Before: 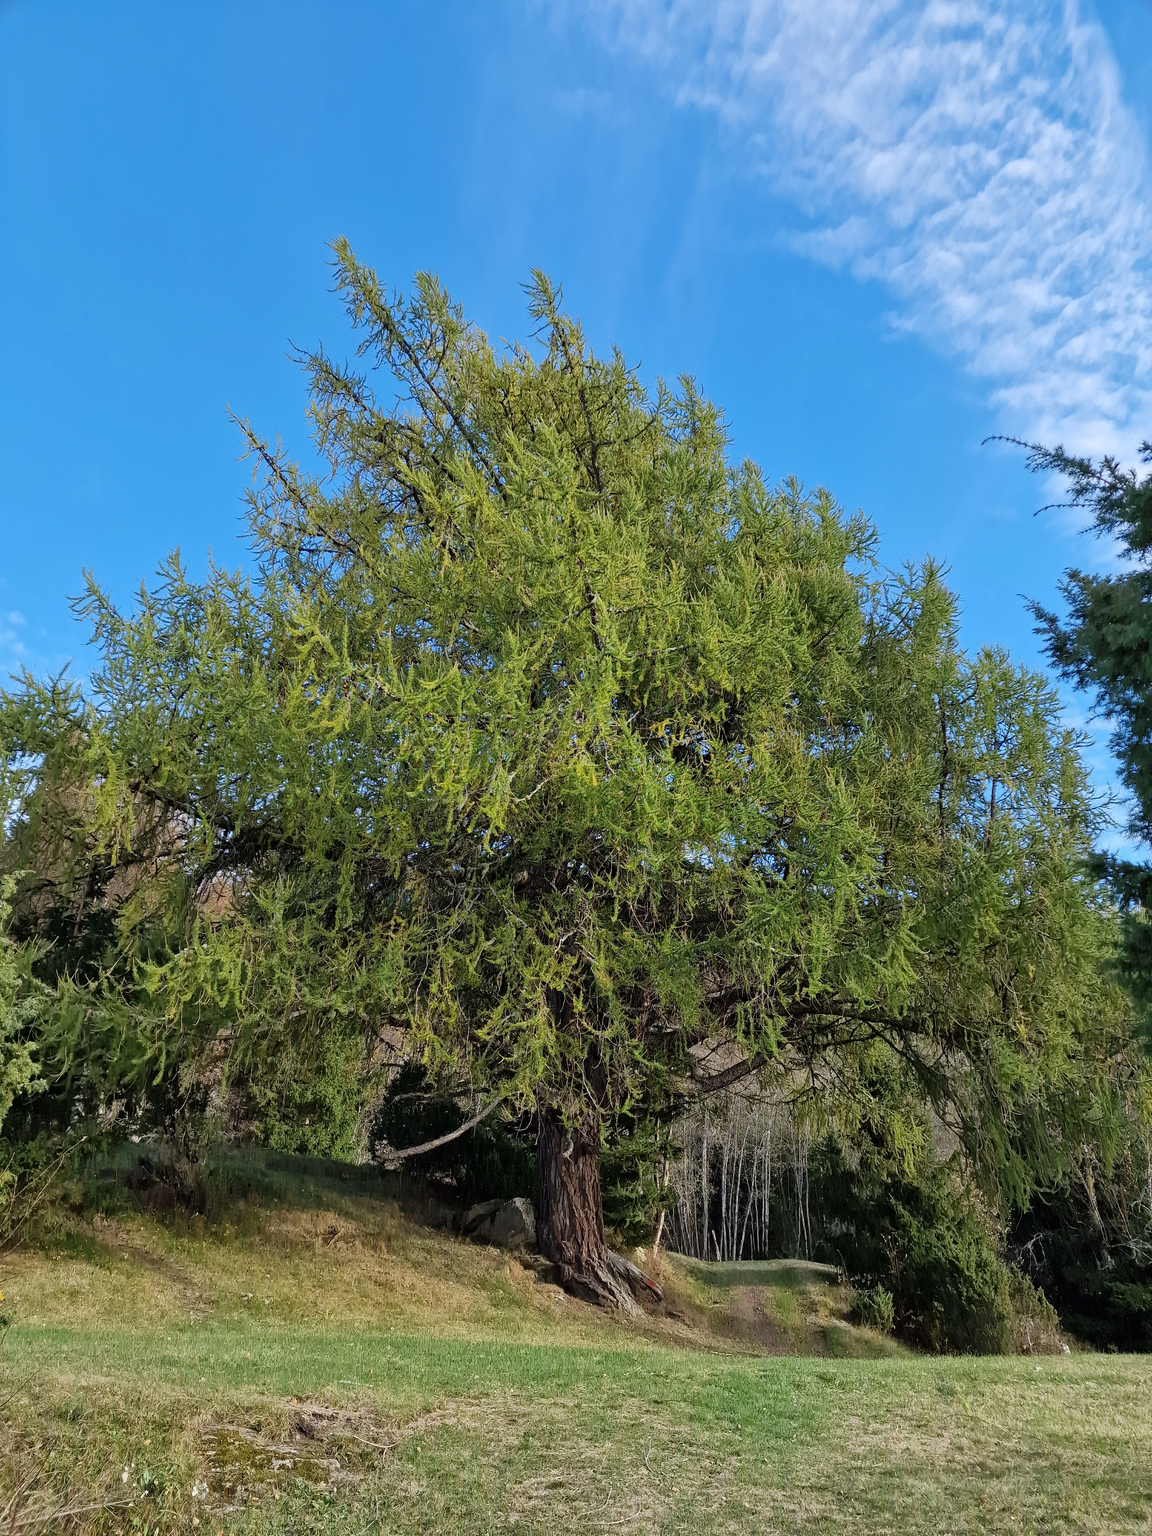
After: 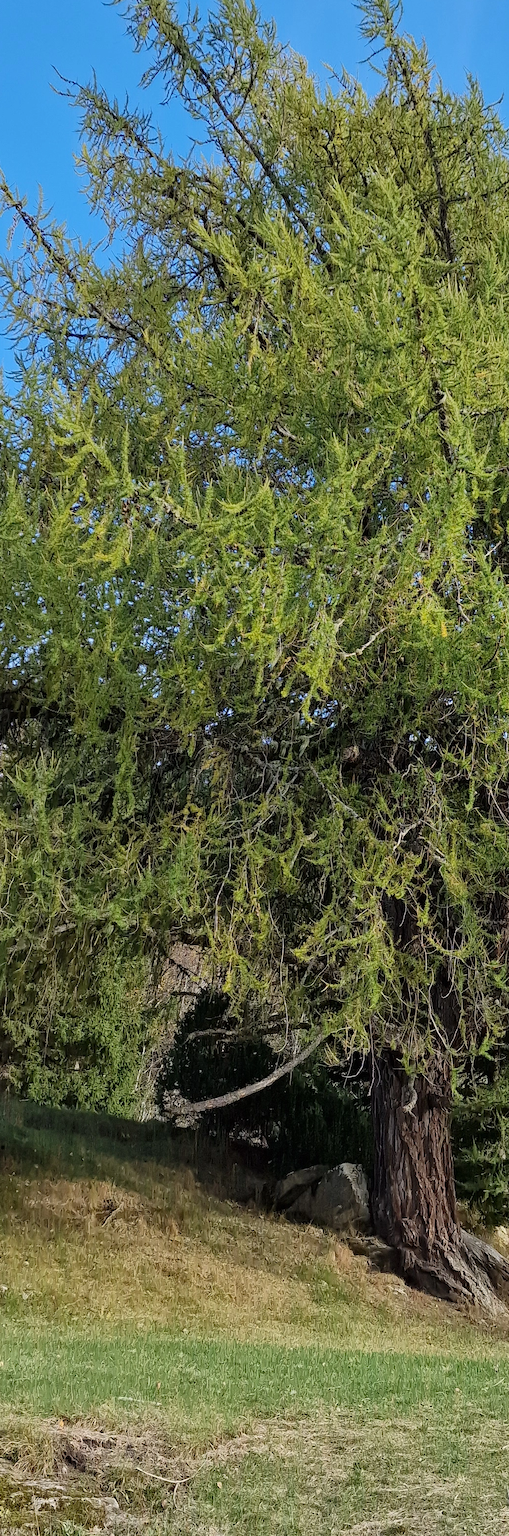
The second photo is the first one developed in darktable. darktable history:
crop and rotate: left 21.467%, top 18.729%, right 43.873%, bottom 3%
